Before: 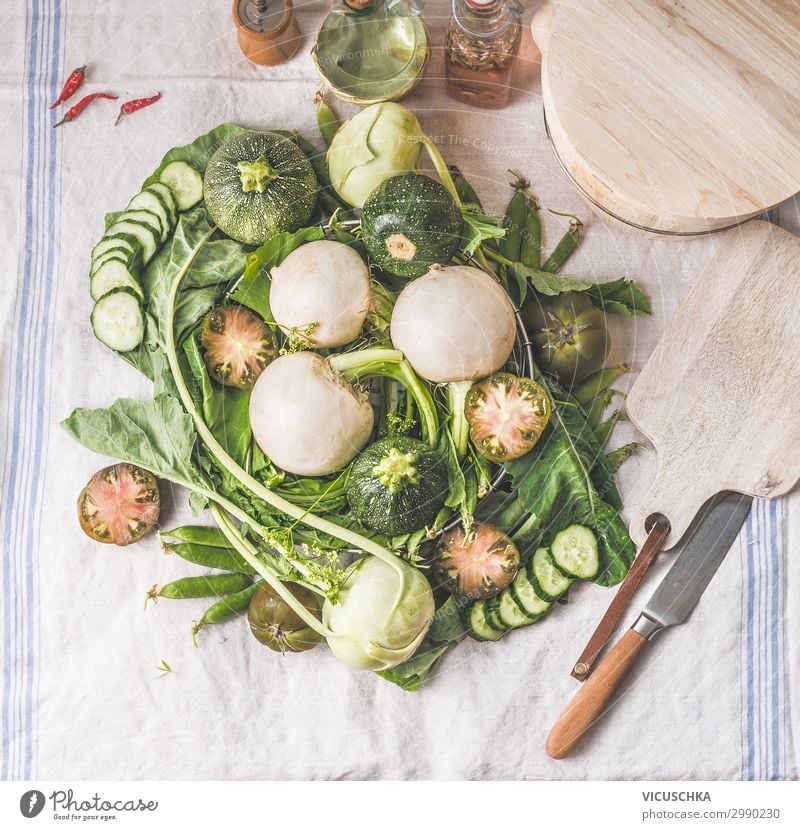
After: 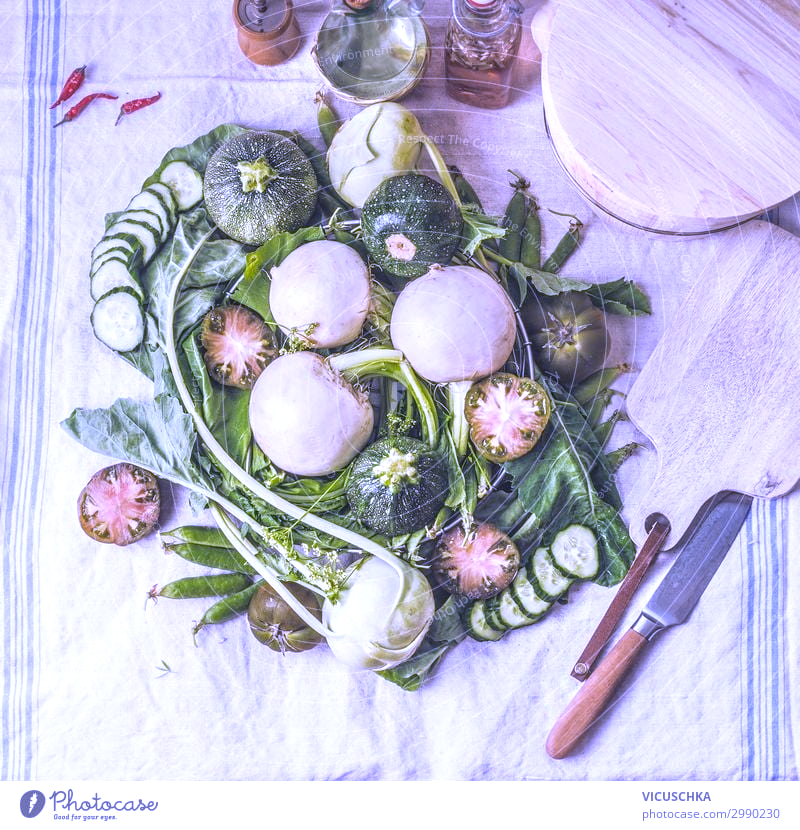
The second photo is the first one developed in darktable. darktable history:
local contrast: on, module defaults
exposure: exposure 0.127 EV
white balance: red 0.98, blue 1.61
